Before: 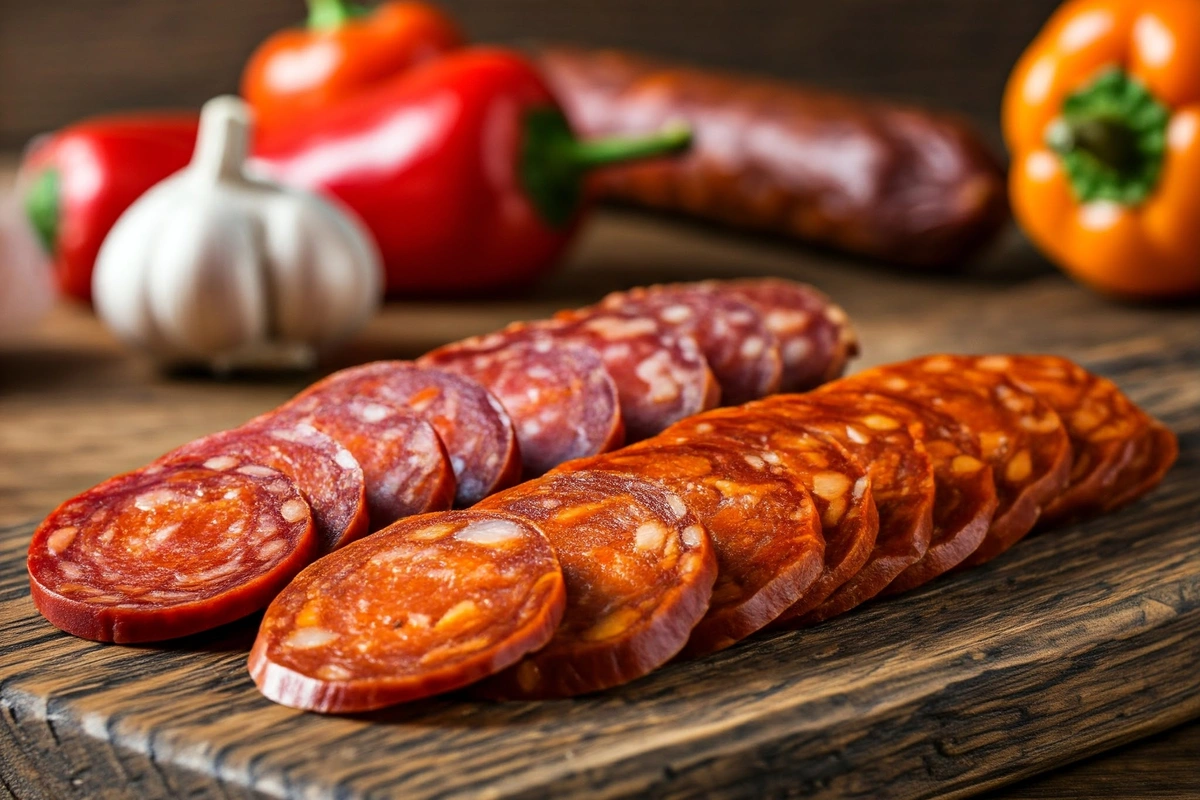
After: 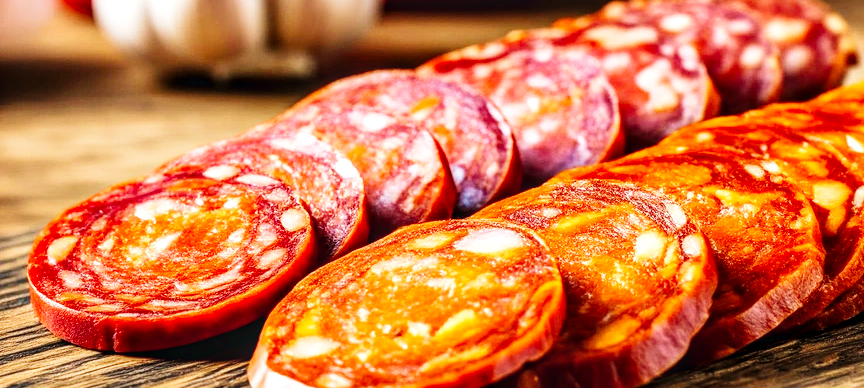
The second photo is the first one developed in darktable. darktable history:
local contrast: on, module defaults
base curve: curves: ch0 [(0, 0.003) (0.001, 0.002) (0.006, 0.004) (0.02, 0.022) (0.048, 0.086) (0.094, 0.234) (0.162, 0.431) (0.258, 0.629) (0.385, 0.8) (0.548, 0.918) (0.751, 0.988) (1, 1)], preserve colors none
crop: top 36.498%, right 27.964%, bottom 14.995%
velvia: on, module defaults
